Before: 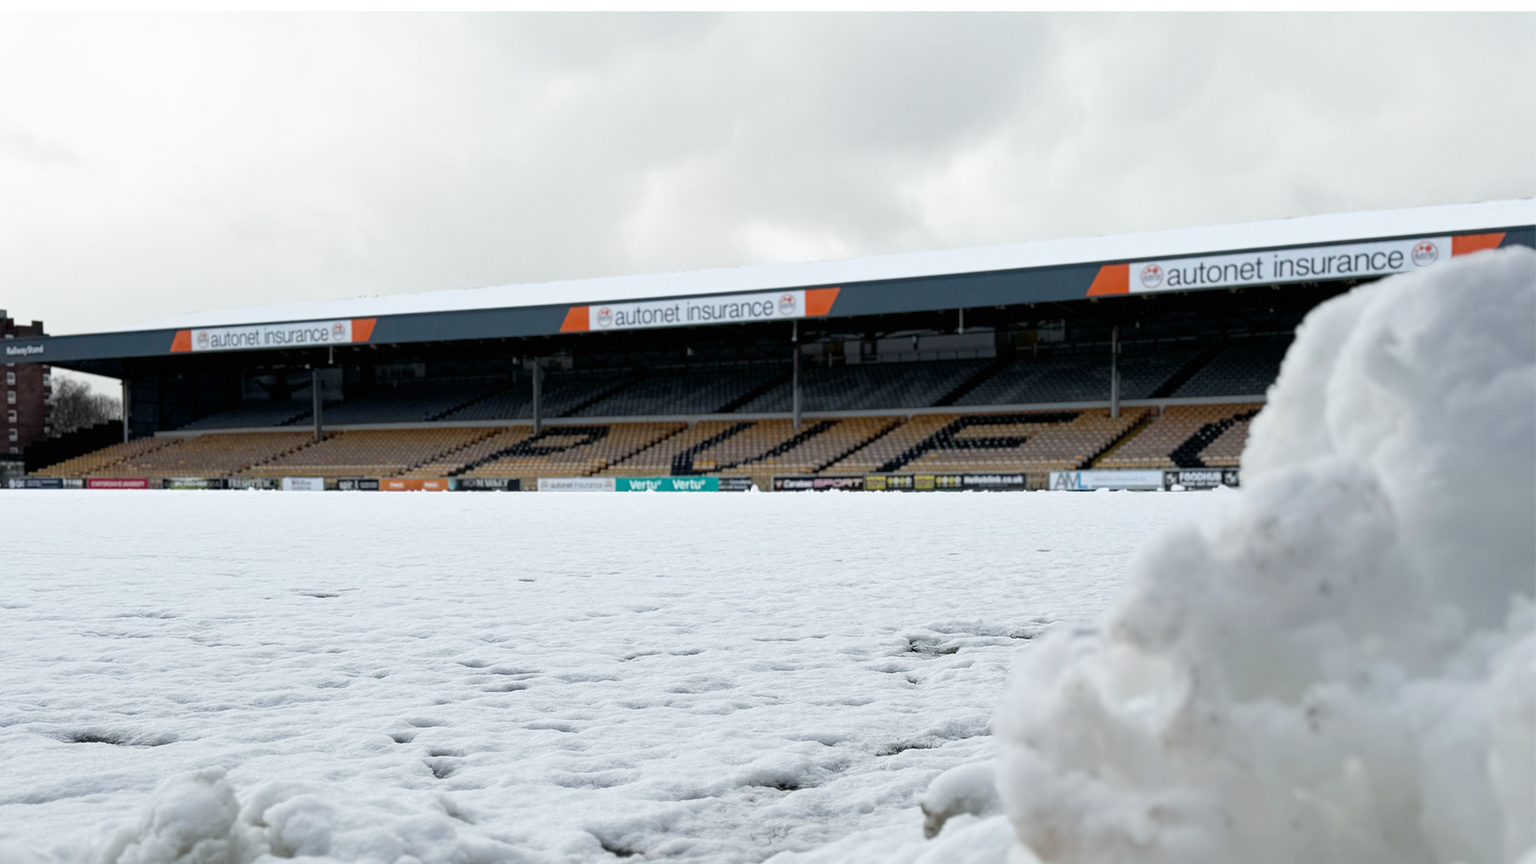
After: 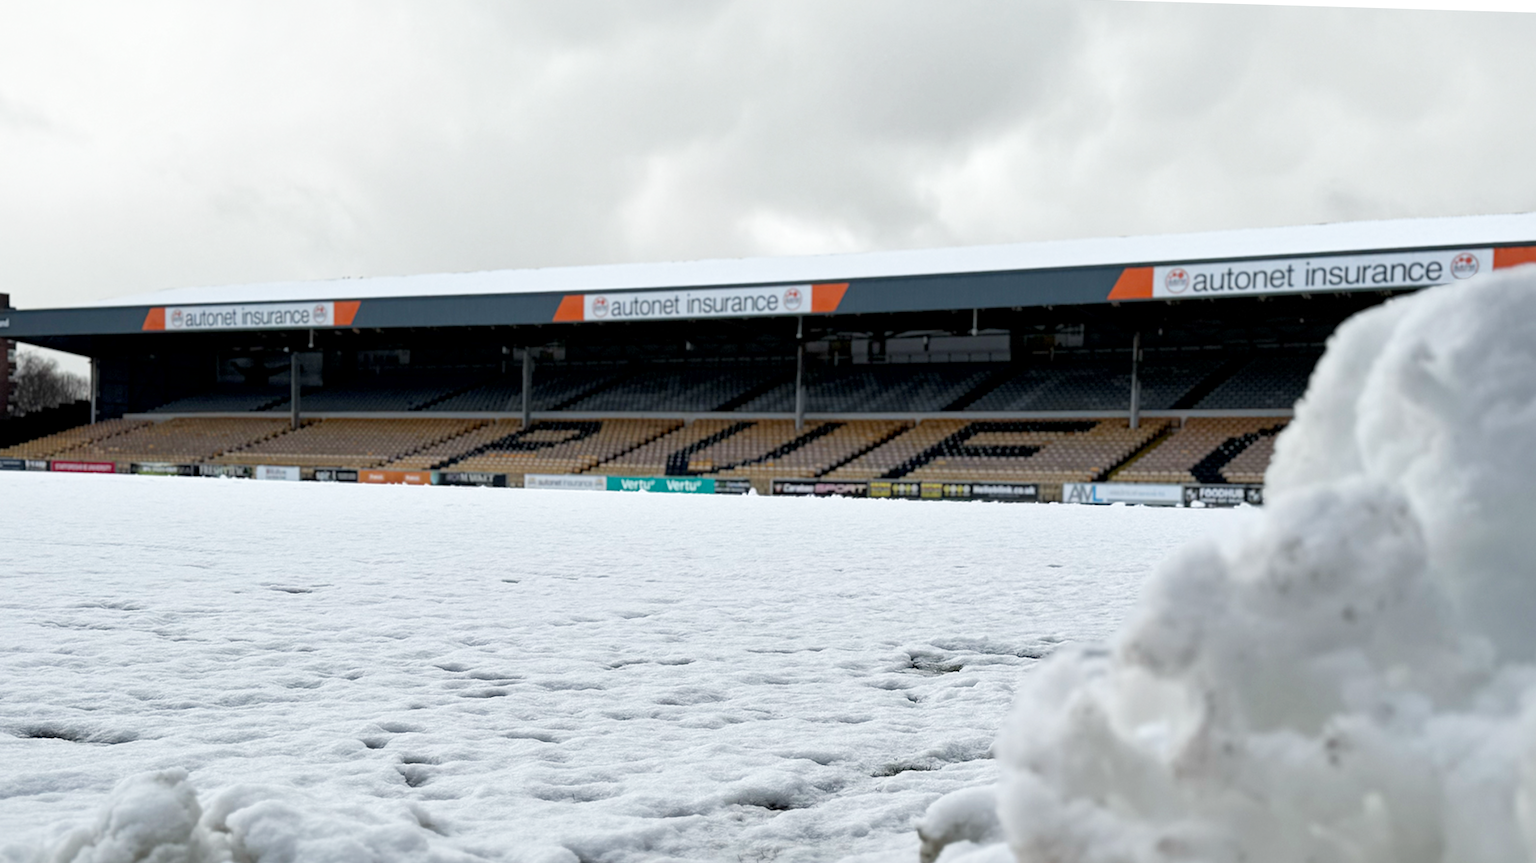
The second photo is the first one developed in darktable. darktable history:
crop and rotate: angle -1.69°
local contrast: mode bilateral grid, contrast 20, coarseness 50, detail 140%, midtone range 0.2
